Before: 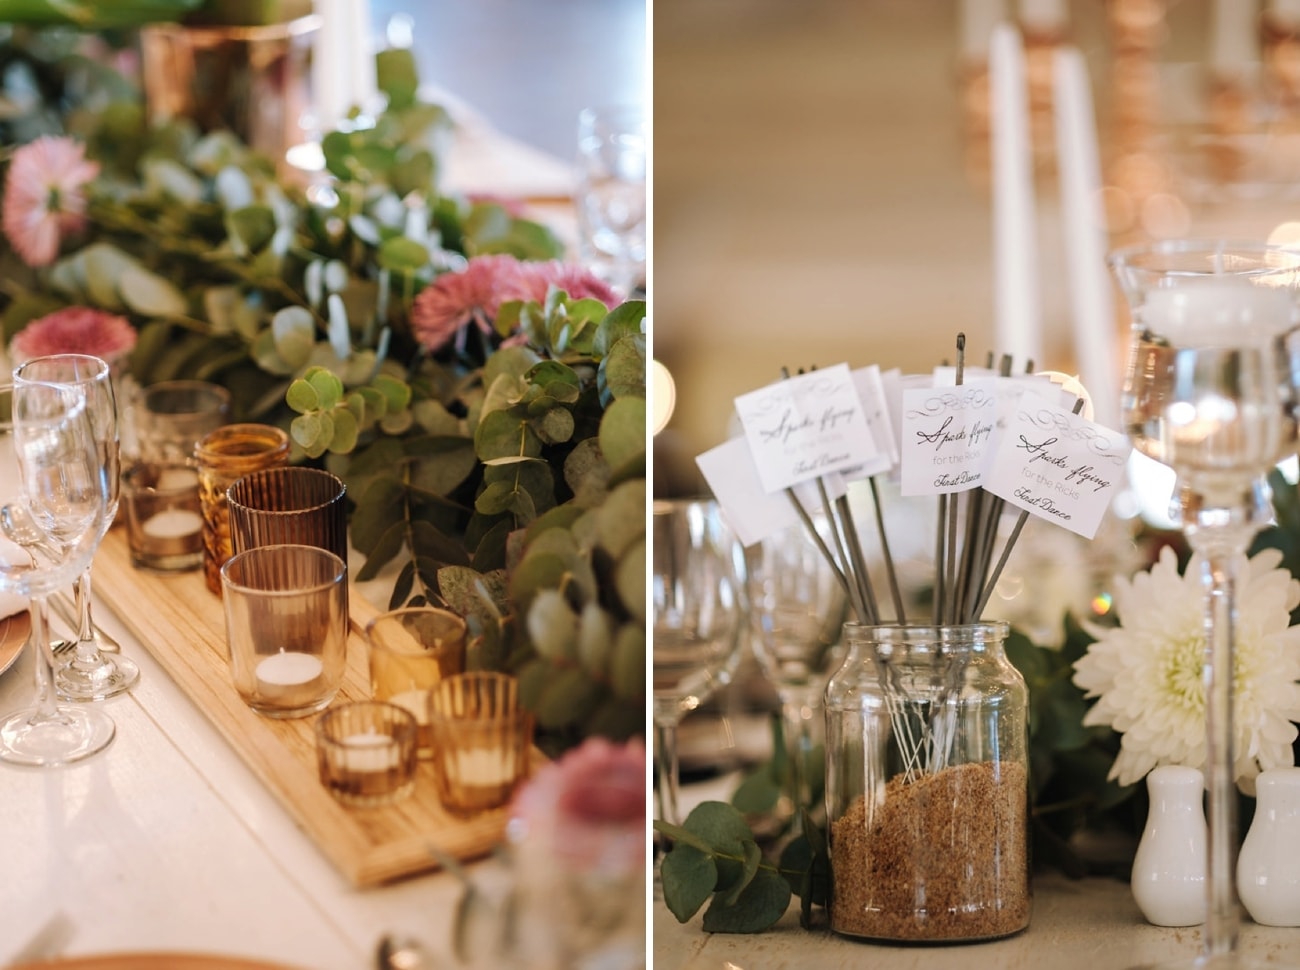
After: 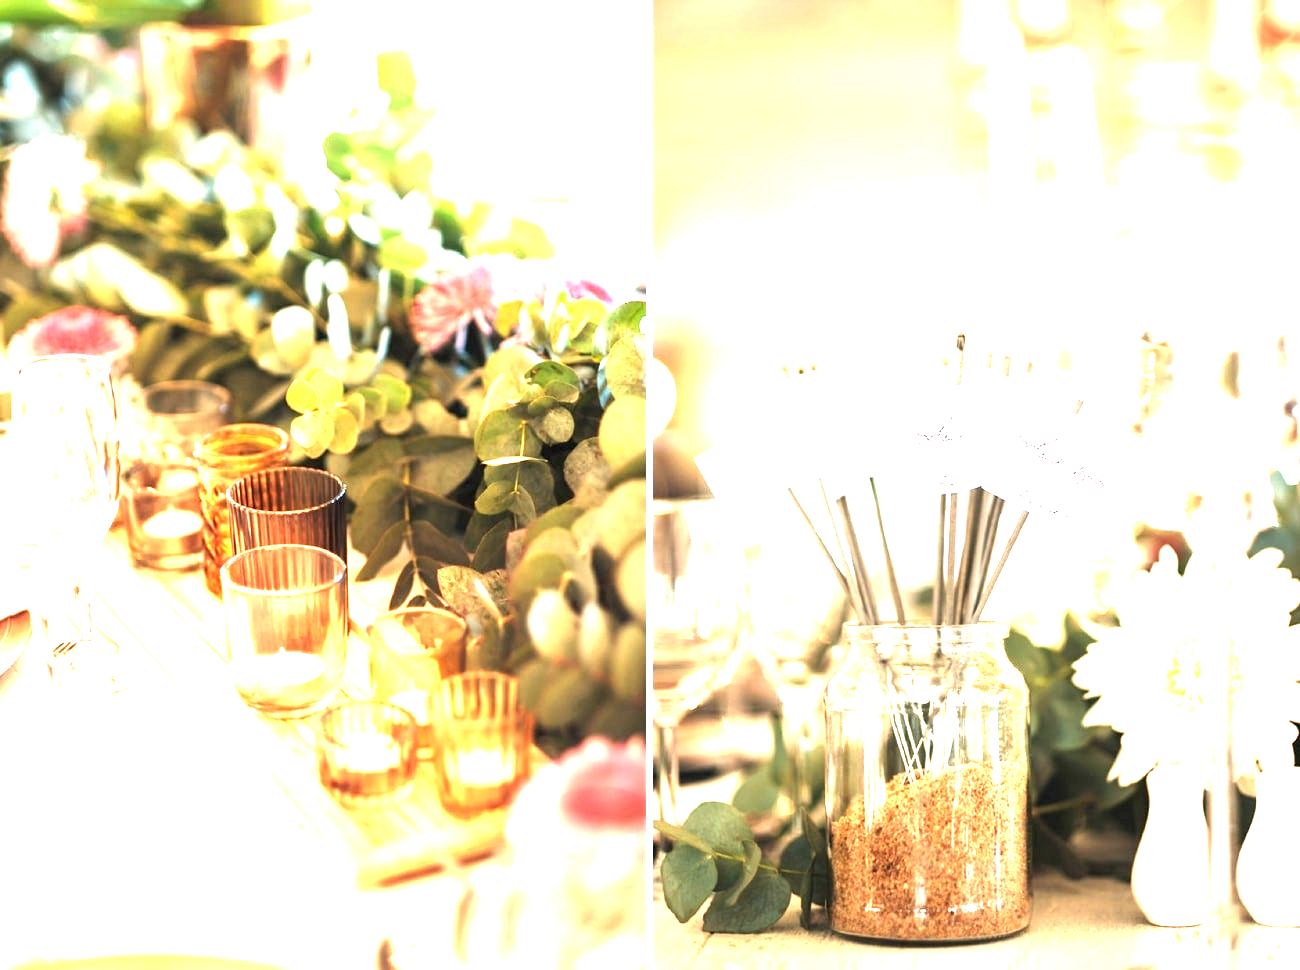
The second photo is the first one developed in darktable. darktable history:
exposure: black level correction 0.001, exposure 2.684 EV, compensate exposure bias true, compensate highlight preservation false
